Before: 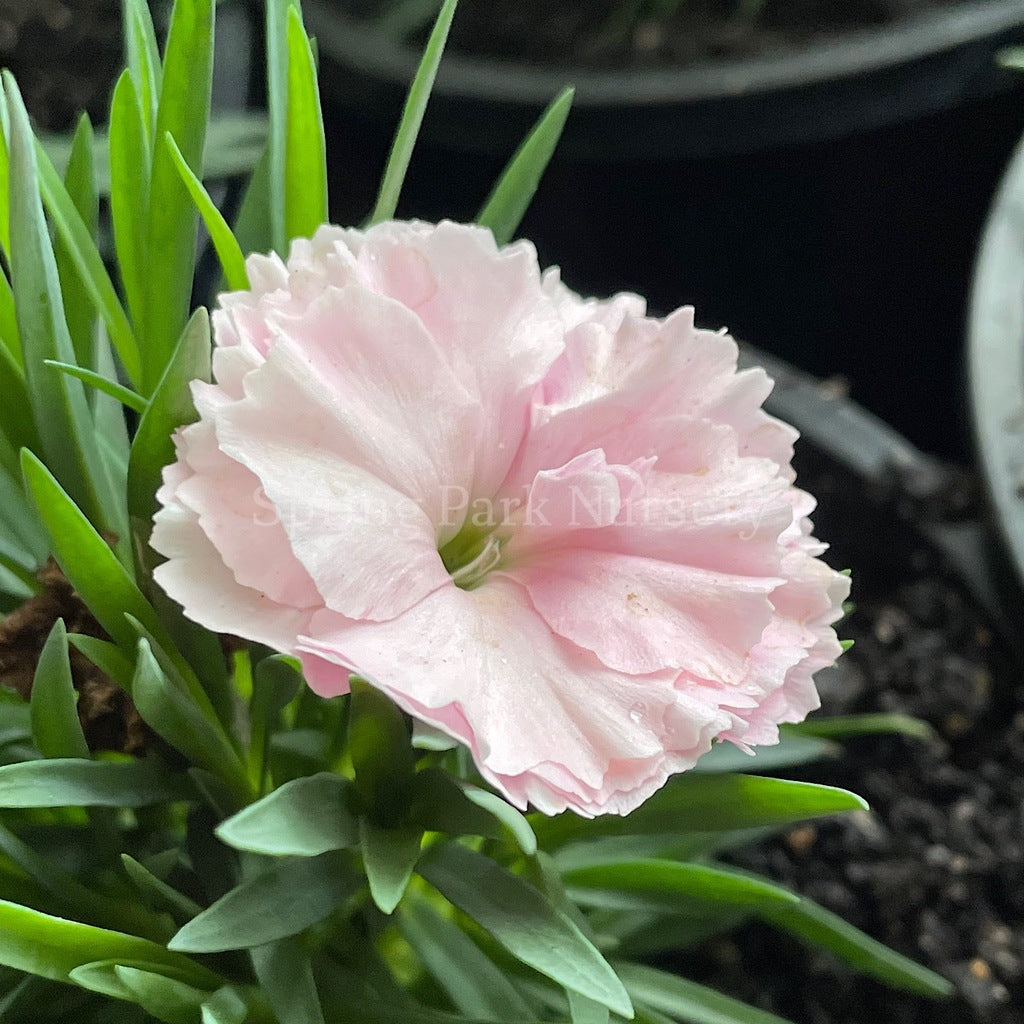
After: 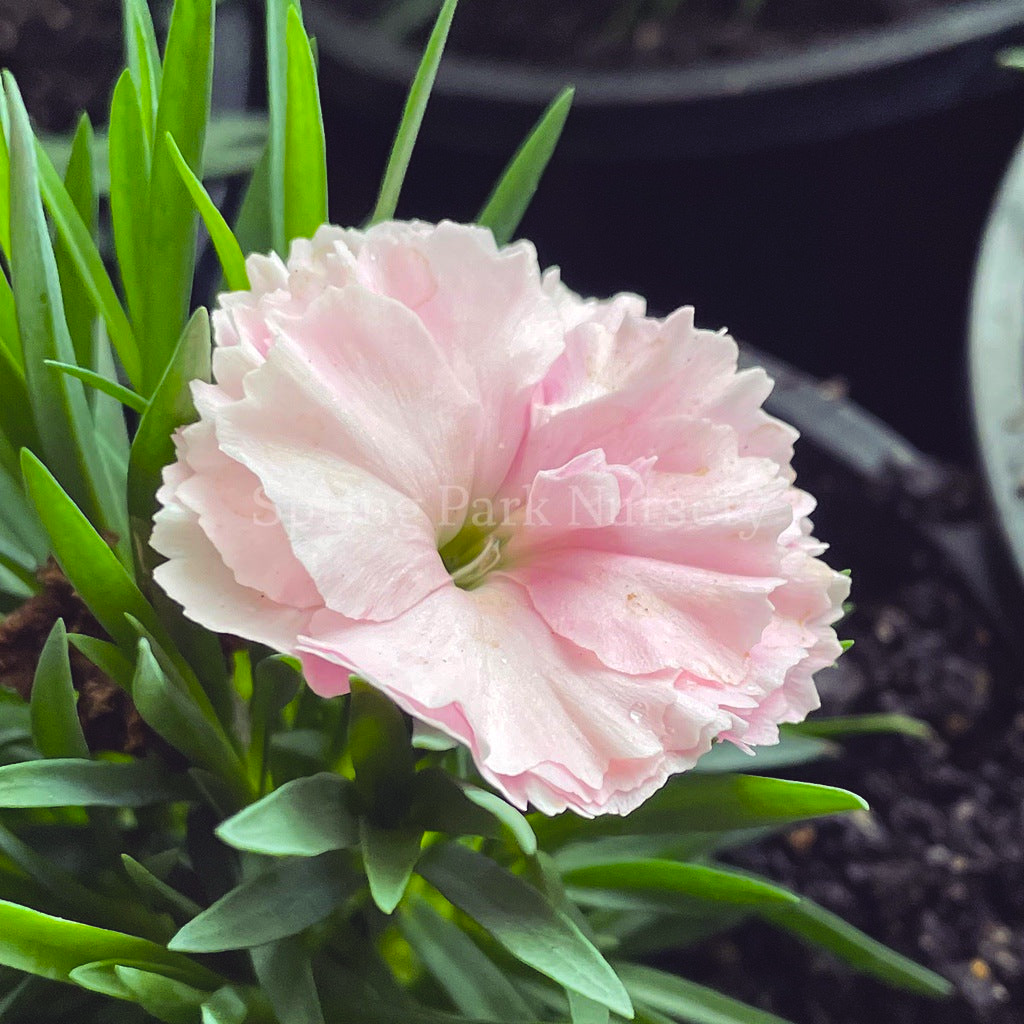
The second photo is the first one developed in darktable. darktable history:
color balance rgb: shadows lift › luminance -21.285%, shadows lift › chroma 8.806%, shadows lift › hue 285.66°, global offset › luminance 0.774%, perceptual saturation grading › global saturation 30.373%
